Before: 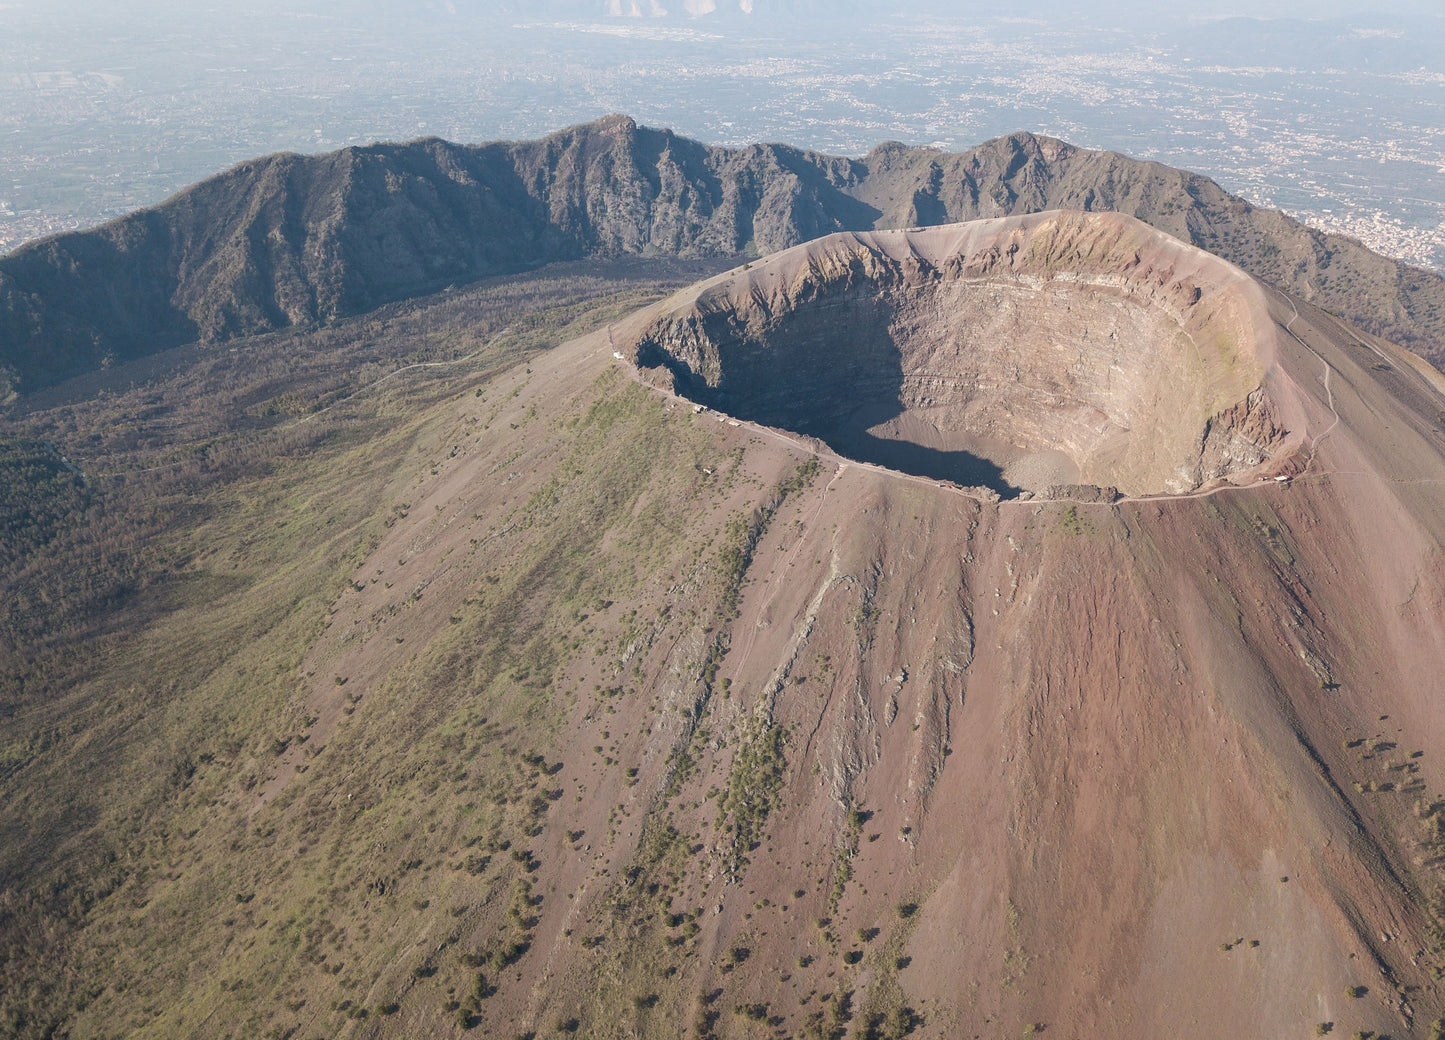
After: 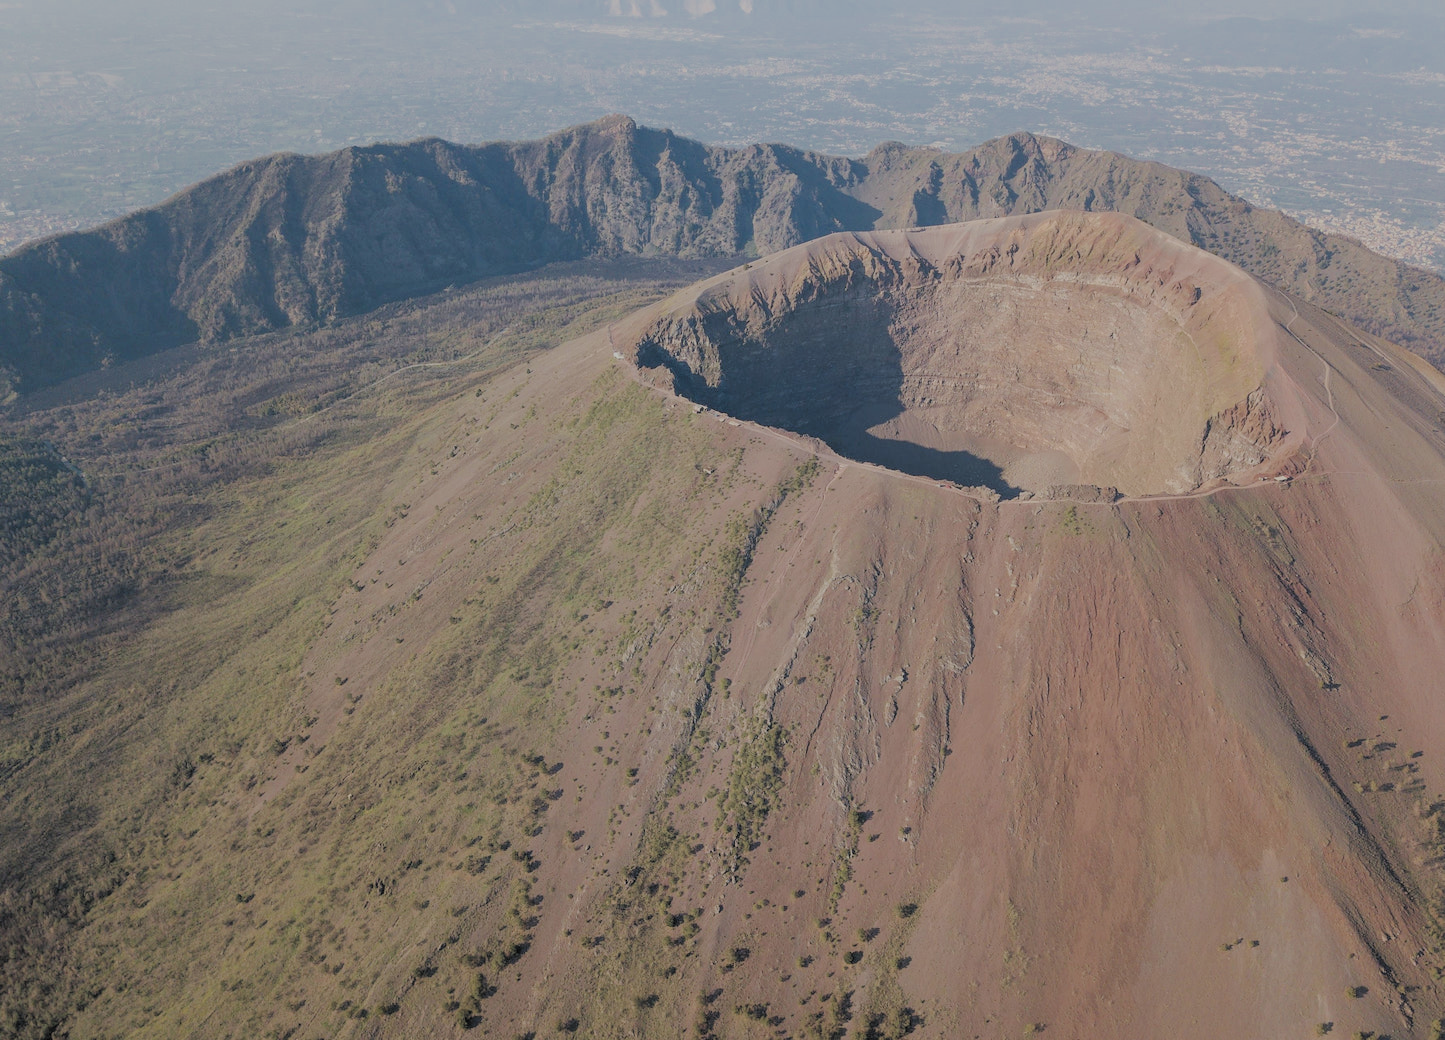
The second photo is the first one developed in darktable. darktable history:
filmic rgb: middle gray luminance 3.49%, black relative exposure -5.88 EV, white relative exposure 6.31 EV, dynamic range scaling 21.9%, target black luminance 0%, hardness 2.33, latitude 45.82%, contrast 0.782, highlights saturation mix 99.08%, shadows ↔ highlights balance 0.032%
